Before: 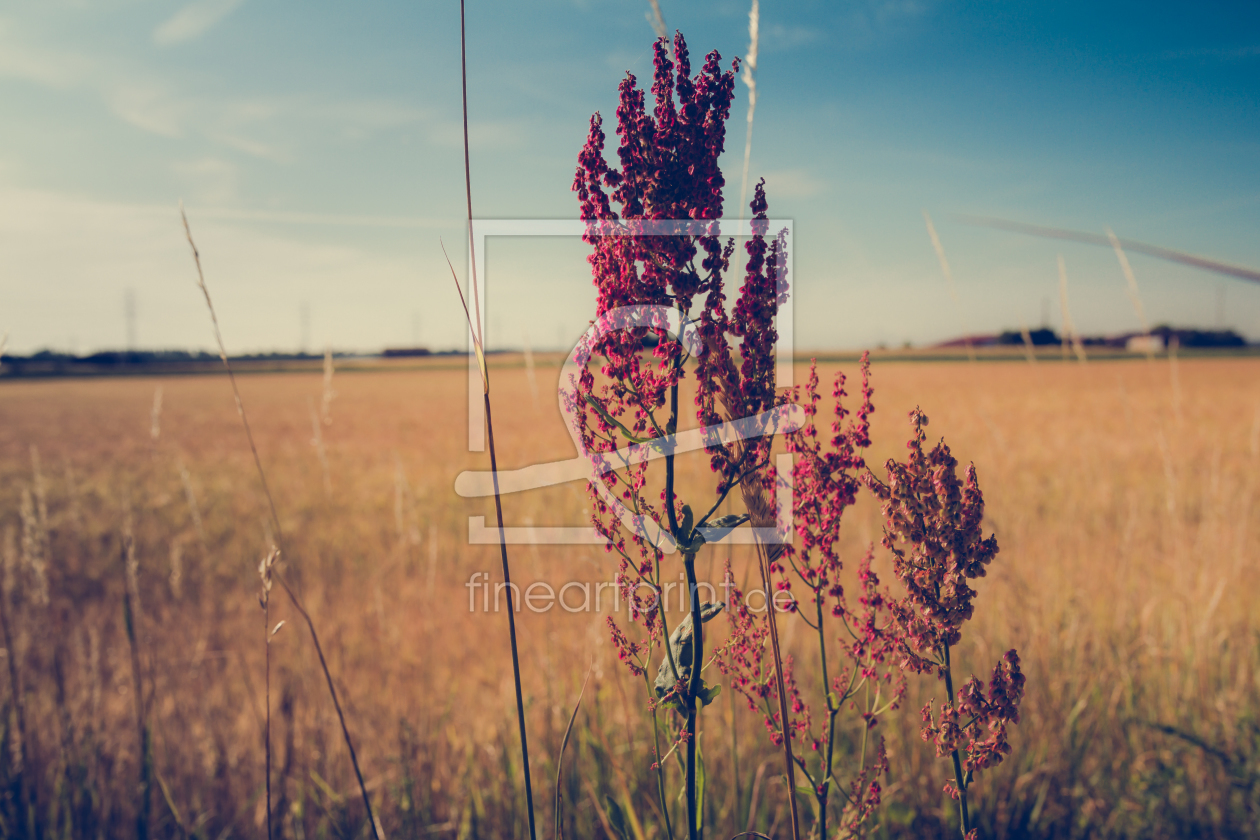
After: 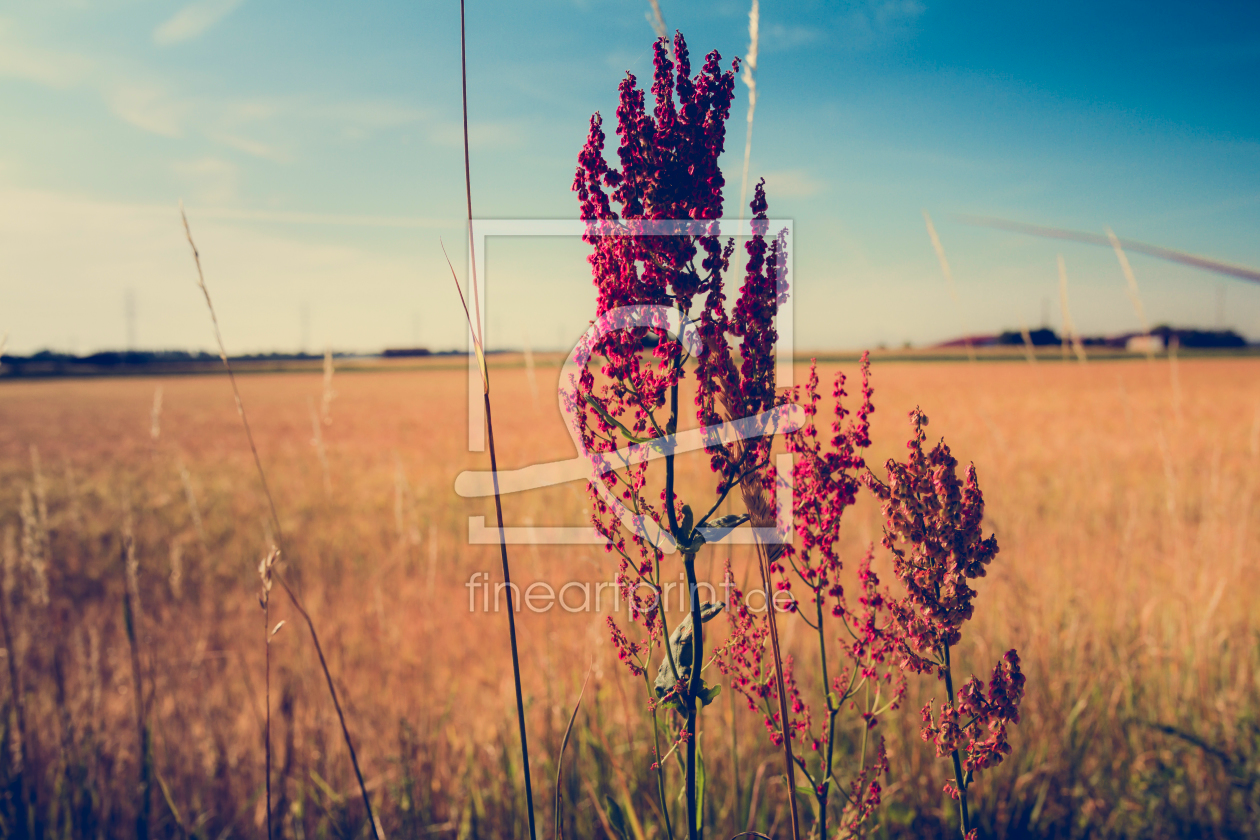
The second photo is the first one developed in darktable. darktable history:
tone curve: curves: ch0 [(0, 0.011) (0.139, 0.106) (0.295, 0.271) (0.499, 0.523) (0.739, 0.782) (0.857, 0.879) (1, 0.967)]; ch1 [(0, 0) (0.291, 0.229) (0.394, 0.365) (0.469, 0.456) (0.495, 0.497) (0.524, 0.53) (0.588, 0.62) (0.725, 0.779) (1, 1)]; ch2 [(0, 0) (0.125, 0.089) (0.35, 0.317) (0.437, 0.42) (0.502, 0.499) (0.537, 0.551) (0.613, 0.636) (1, 1)], color space Lab, independent channels, preserve colors none
